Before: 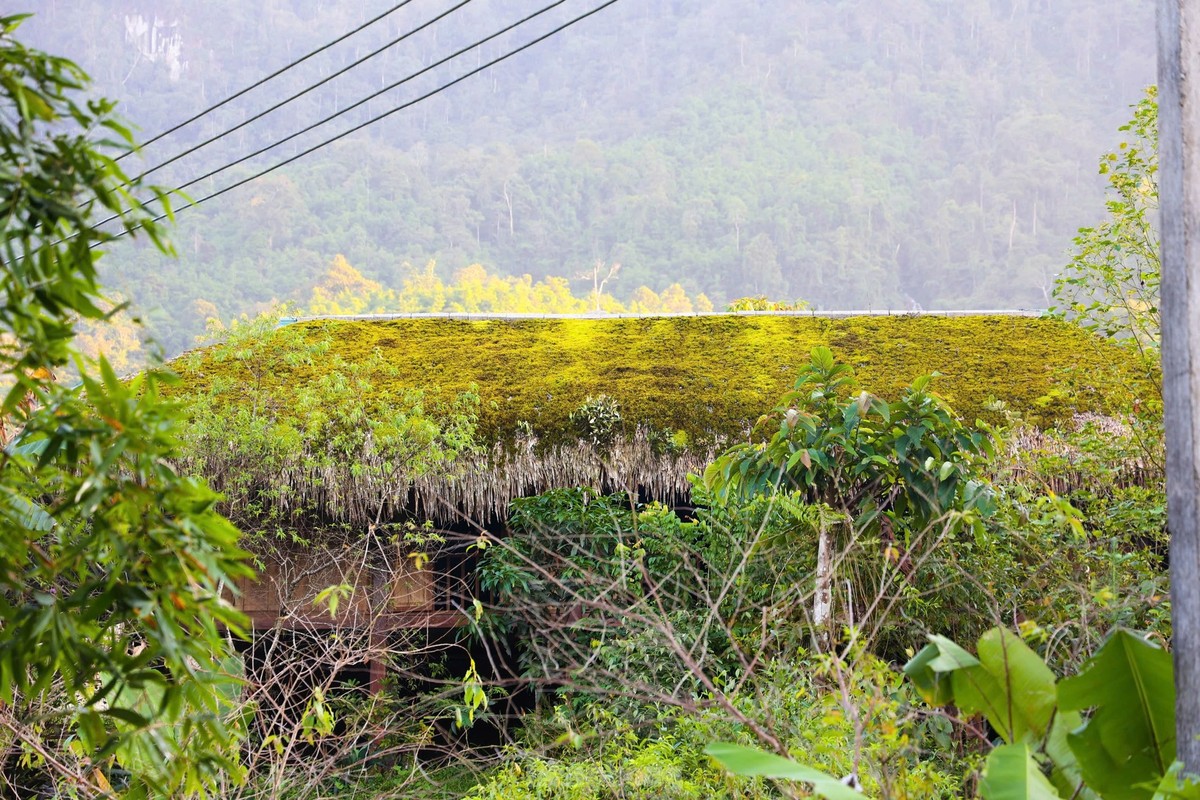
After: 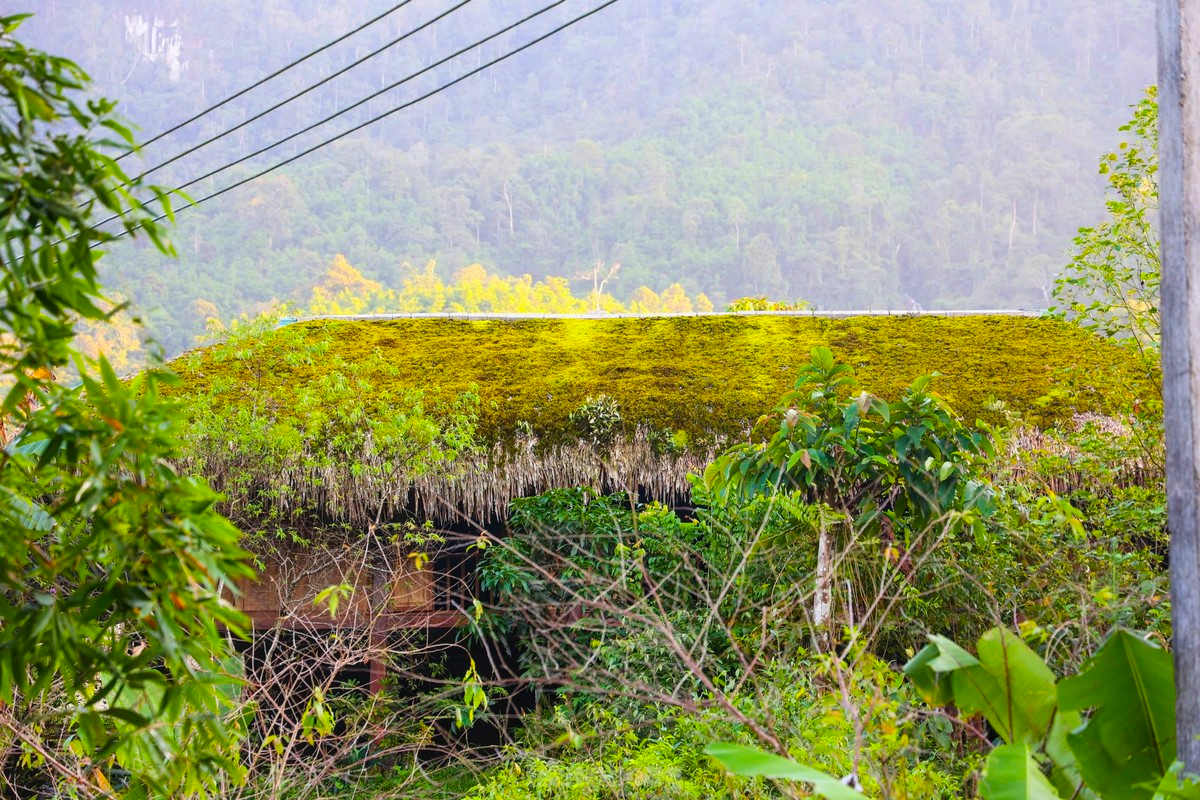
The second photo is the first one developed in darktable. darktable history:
local contrast: detail 110%
color correction: highlights b* 0.06, saturation 1.33
